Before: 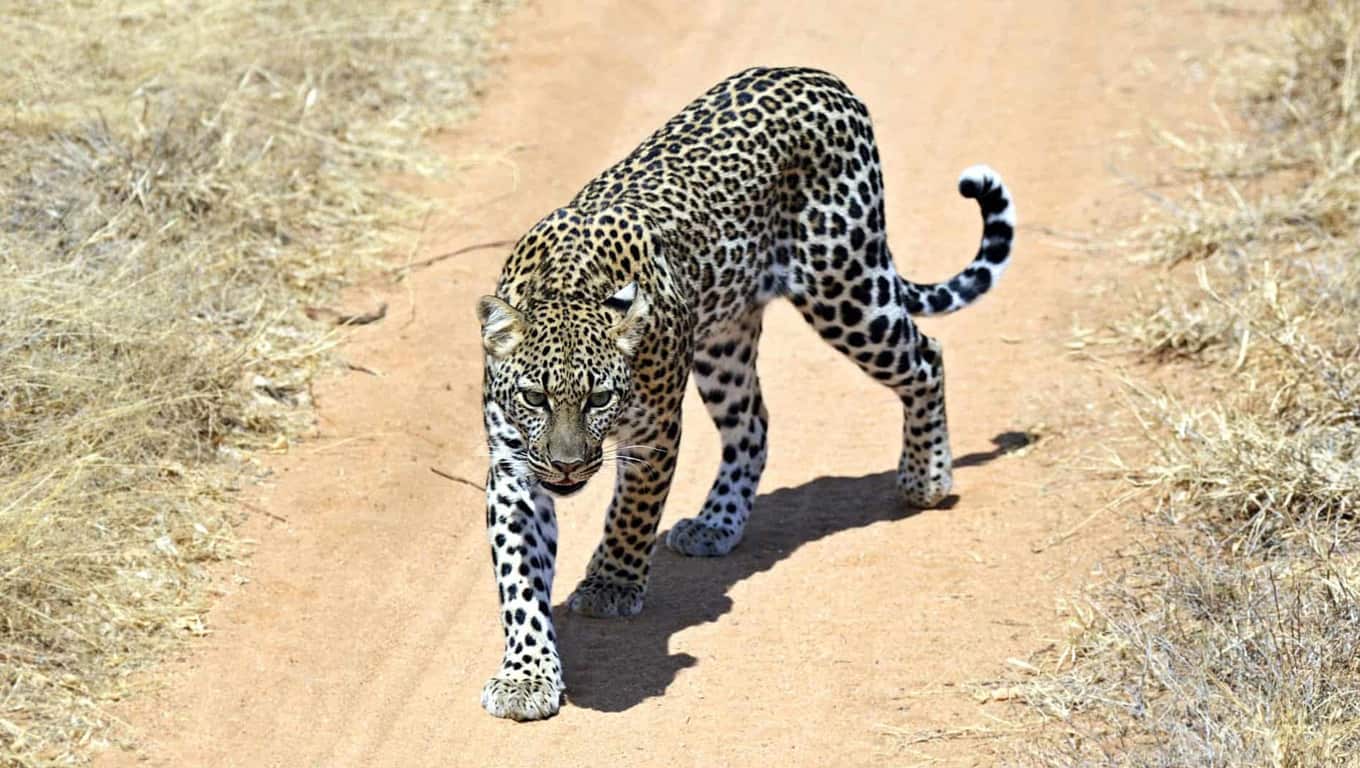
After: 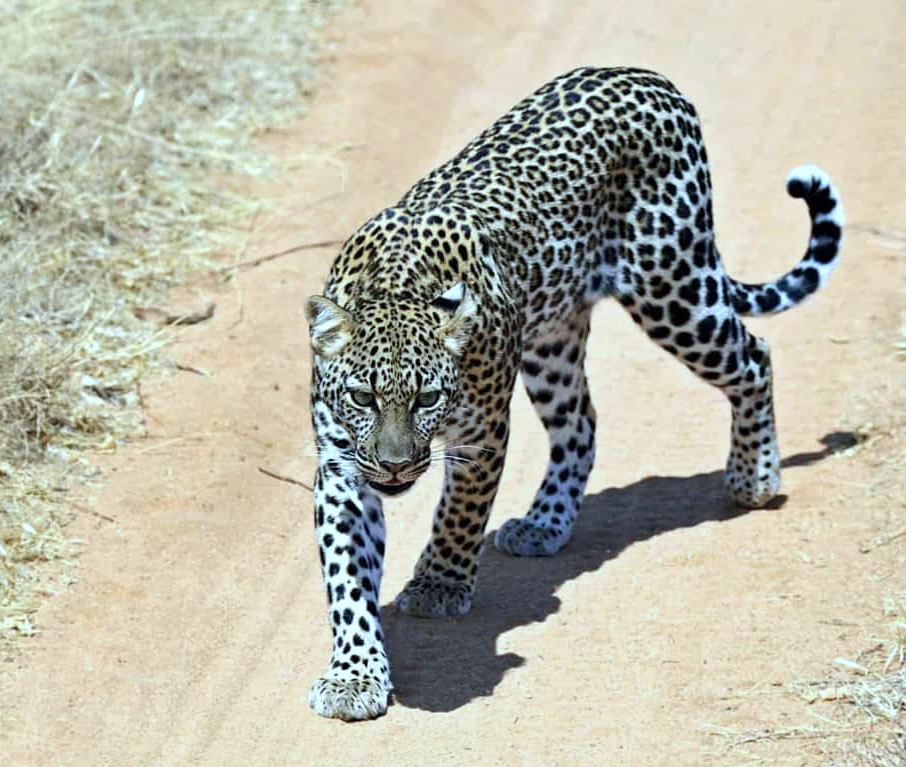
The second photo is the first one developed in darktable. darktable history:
color calibration: illuminant F (fluorescent), F source F9 (Cool White Deluxe 4150 K) – high CRI, x 0.374, y 0.373, temperature 4158.34 K
crop and rotate: left 12.673%, right 20.66%
